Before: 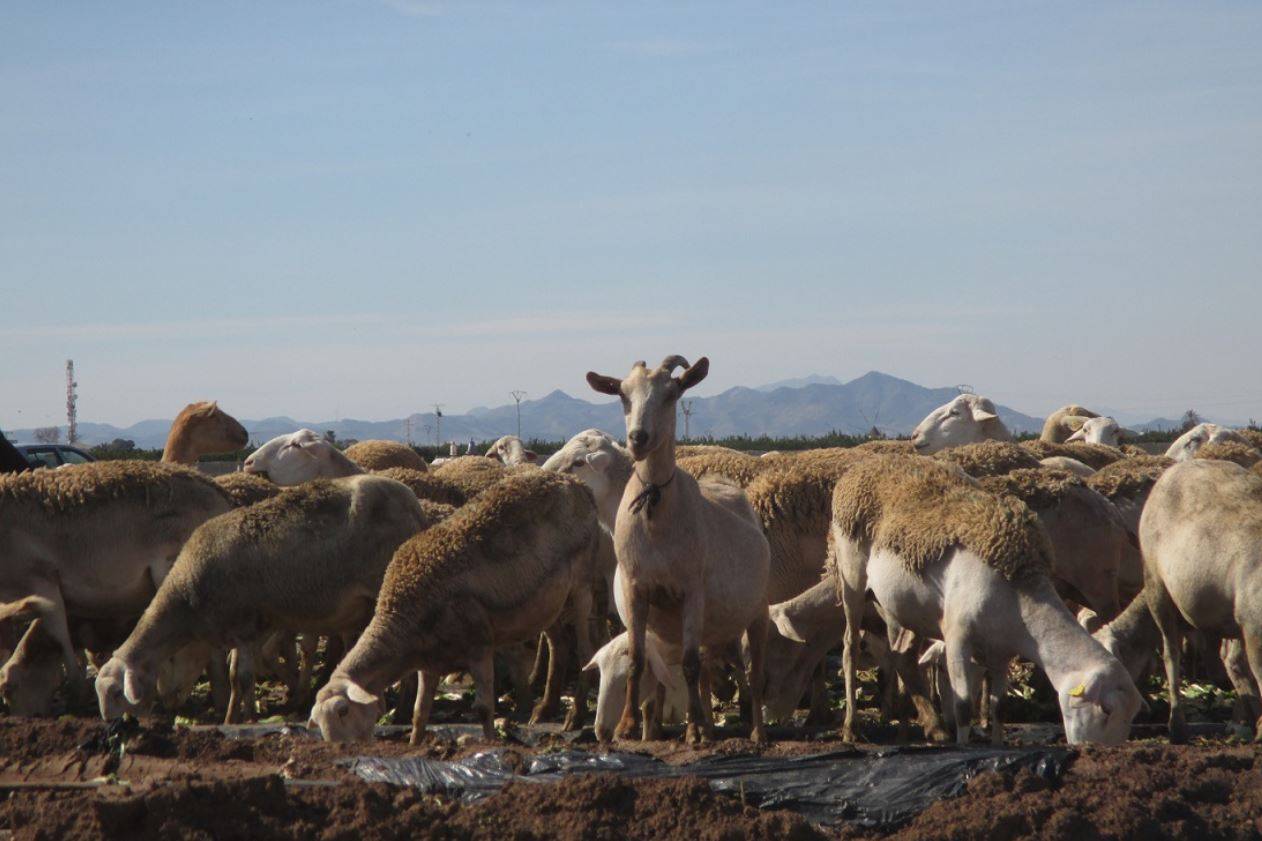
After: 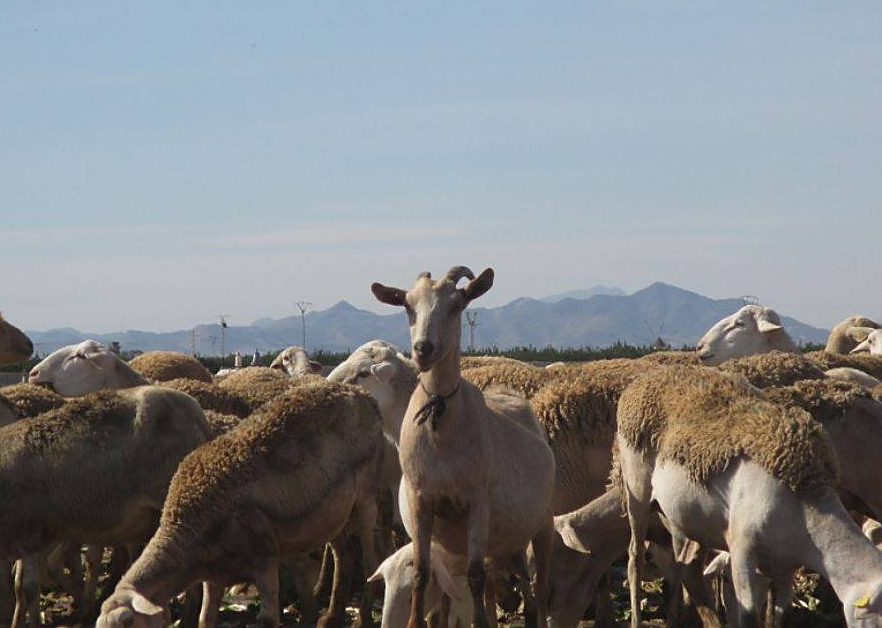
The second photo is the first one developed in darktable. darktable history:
crop and rotate: left 17.046%, top 10.659%, right 12.989%, bottom 14.553%
sharpen: radius 1.864, amount 0.398, threshold 1.271
